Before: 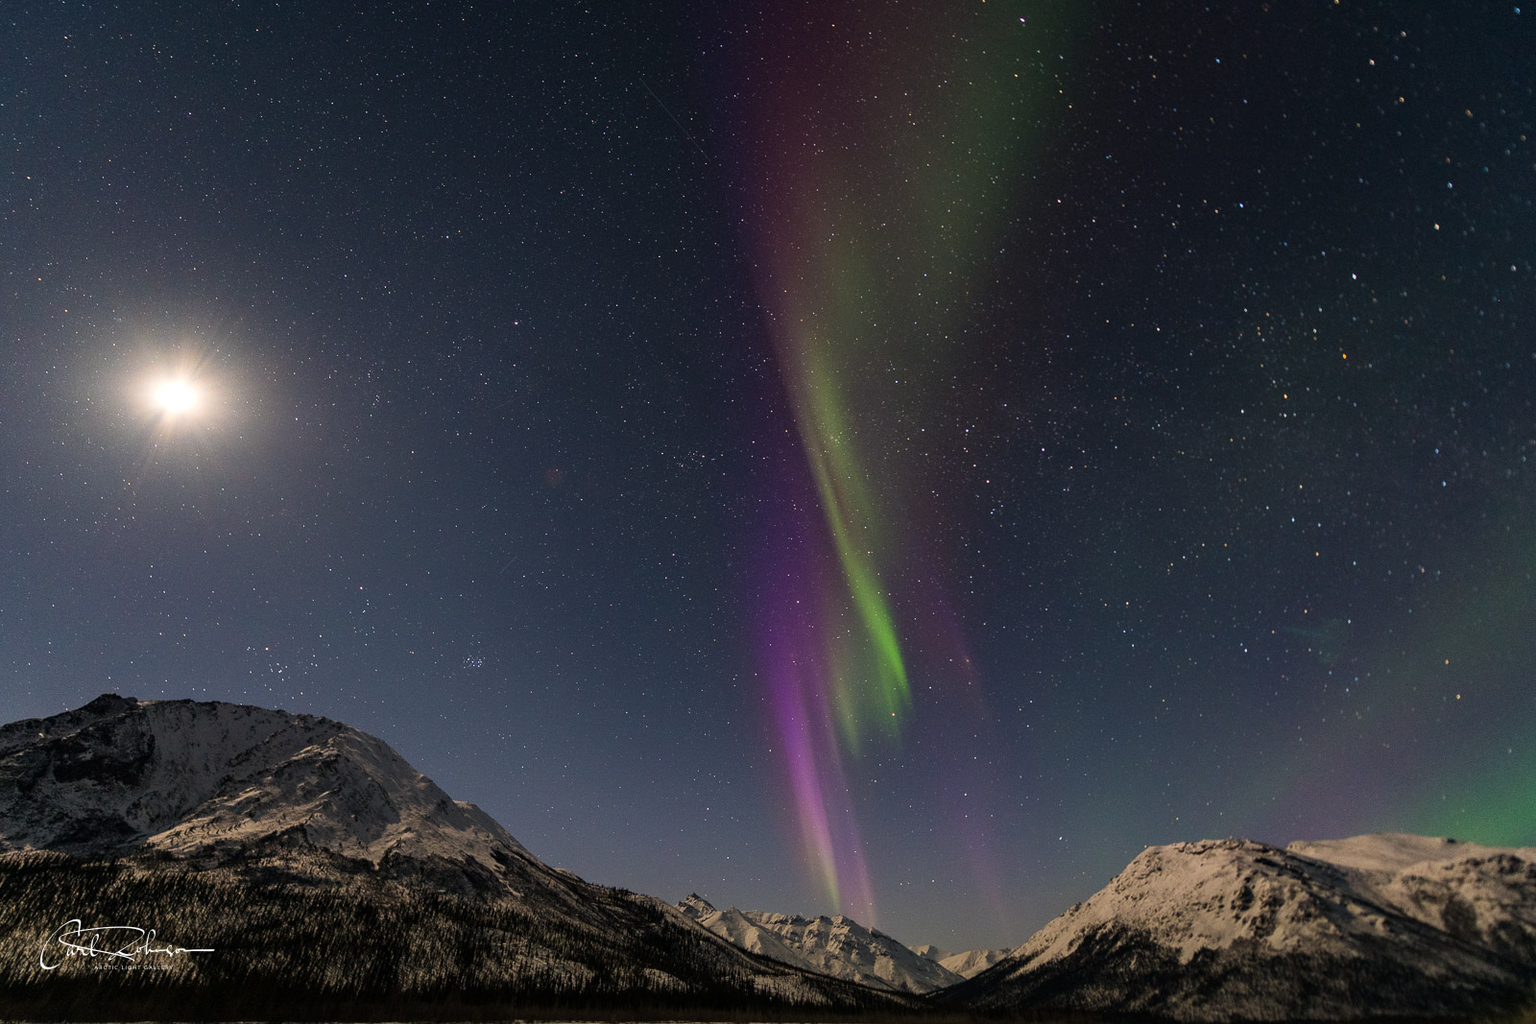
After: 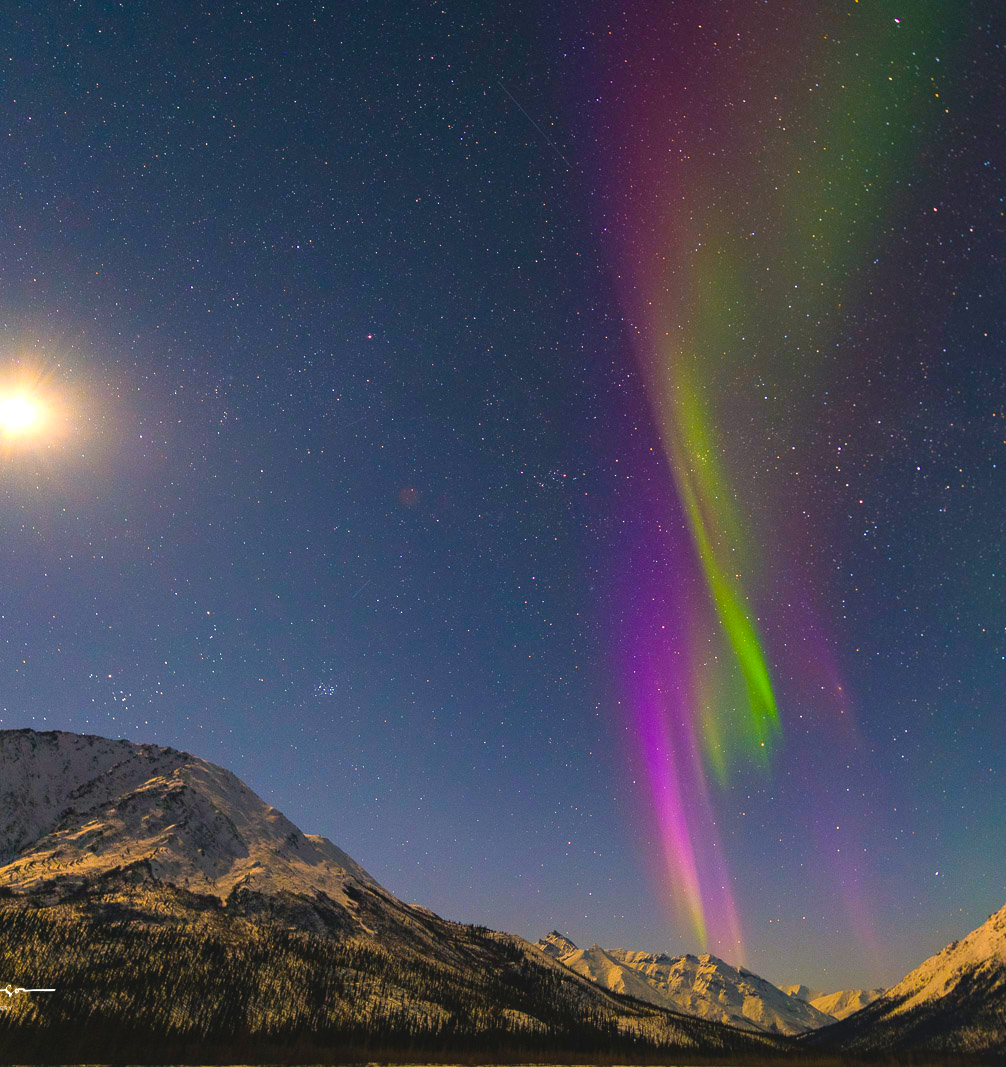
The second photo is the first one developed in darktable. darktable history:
color balance rgb: highlights gain › chroma 3.033%, highlights gain › hue 73.08°, perceptual saturation grading › global saturation 40.894%, global vibrance 43.029%
contrast brightness saturation: contrast -0.128
crop: left 10.539%, right 26.53%
exposure: black level correction 0, exposure 0.7 EV, compensate highlight preservation false
